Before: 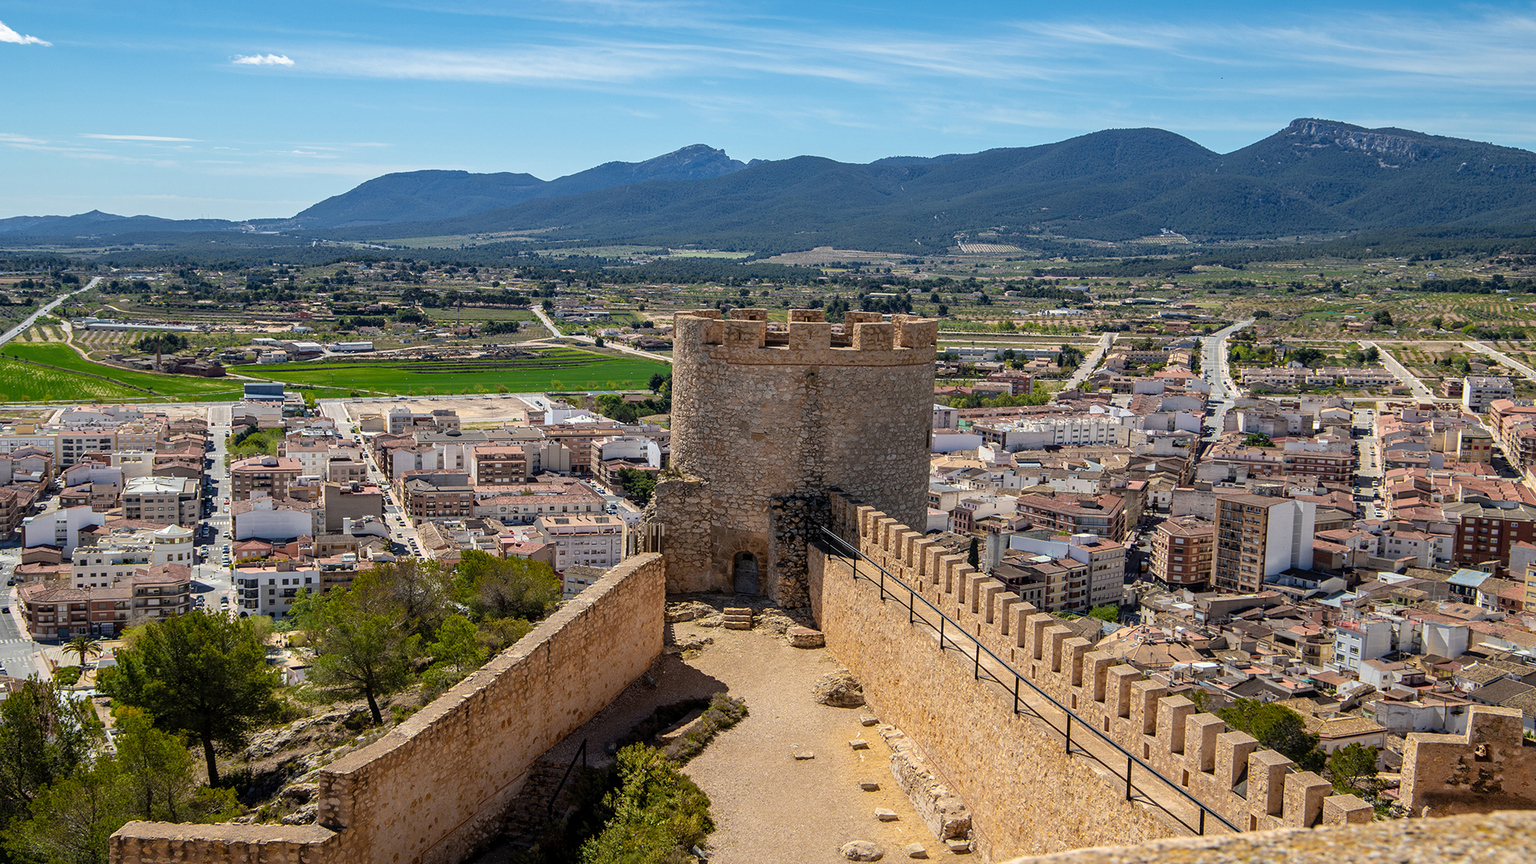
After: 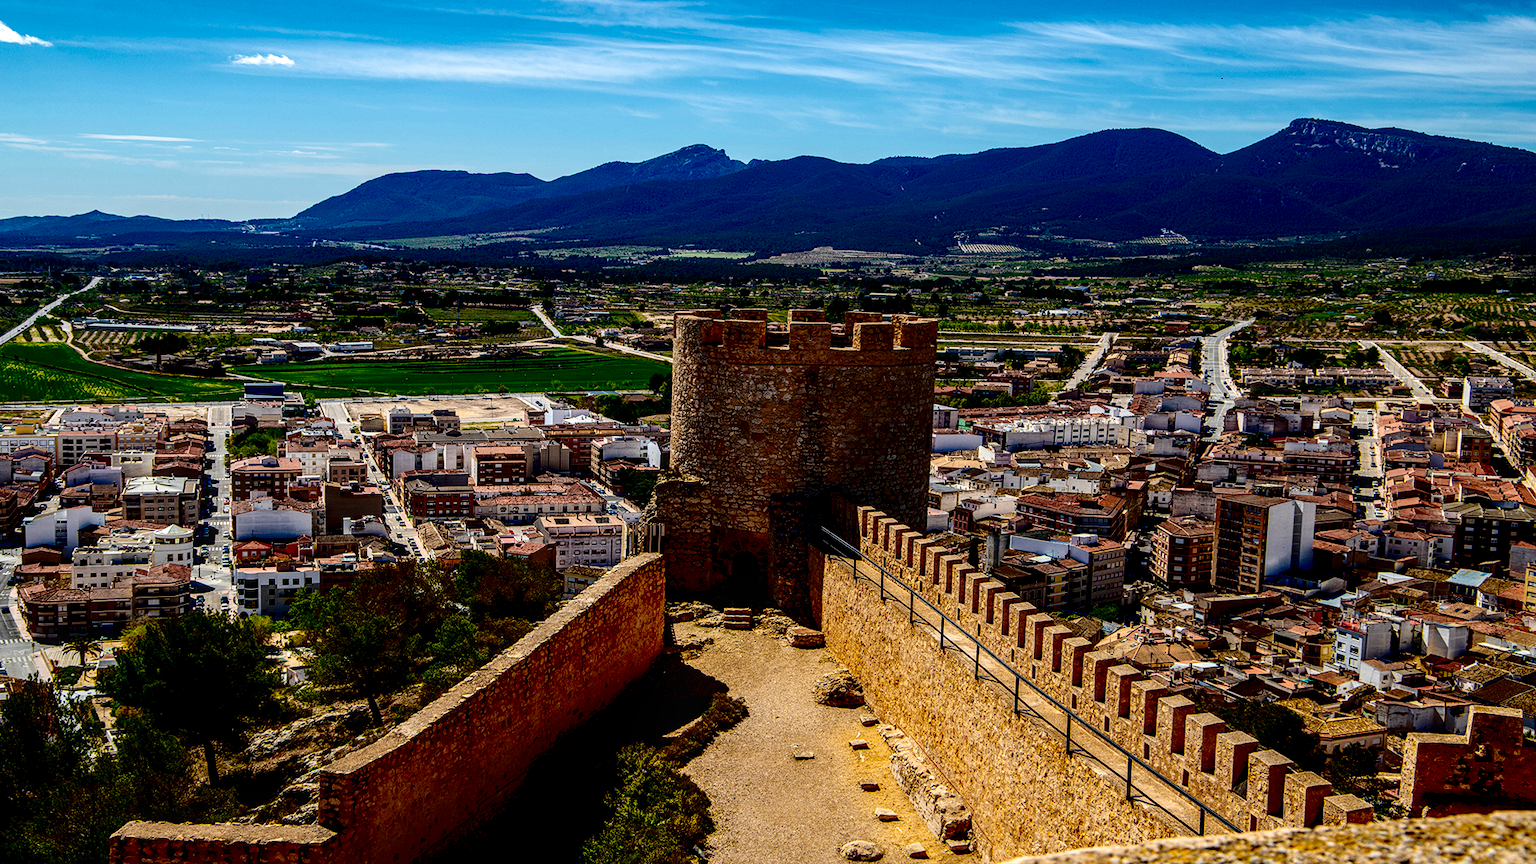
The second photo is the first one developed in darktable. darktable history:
contrast brightness saturation: contrast 0.22, brightness -0.19, saturation 0.24
exposure: black level correction 0.047, exposure 0.013 EV, compensate highlight preservation false
local contrast: detail 130%
base curve: curves: ch0 [(0, 0) (0.073, 0.04) (0.157, 0.139) (0.492, 0.492) (0.758, 0.758) (1, 1)], preserve colors none
